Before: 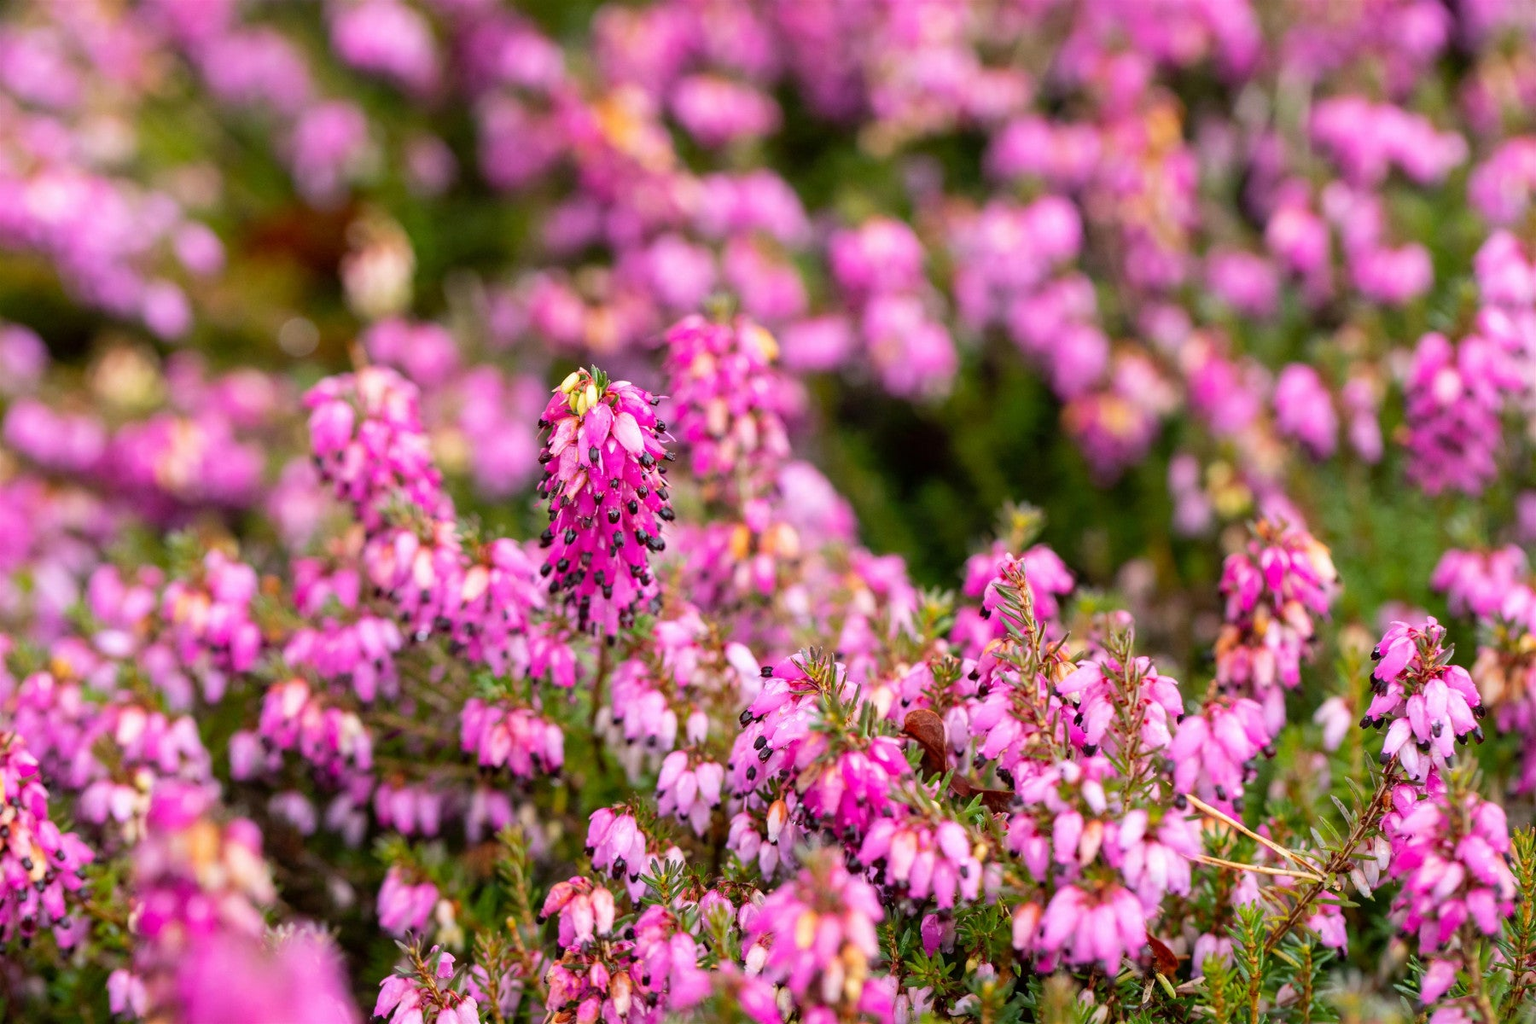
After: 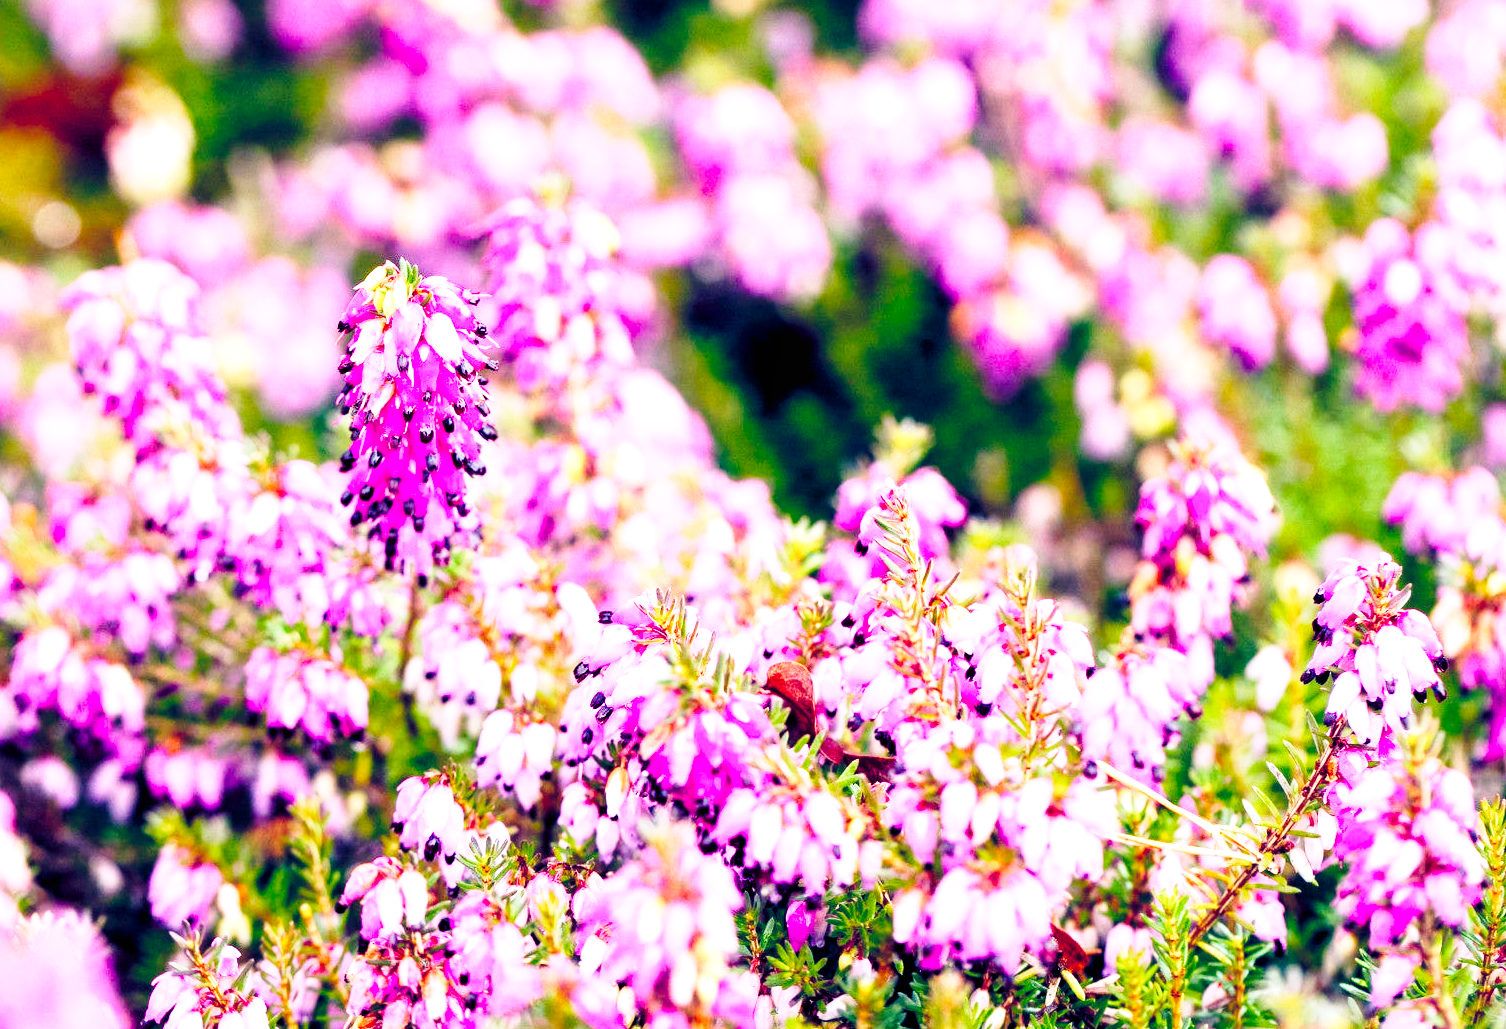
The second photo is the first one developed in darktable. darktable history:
exposure: exposure 1 EV, compensate highlight preservation false
base curve: curves: ch0 [(0, 0) (0.028, 0.03) (0.121, 0.232) (0.46, 0.748) (0.859, 0.968) (1, 1)], preserve colors none
tone equalizer: on, module defaults
crop: left 16.315%, top 14.246%
color balance rgb: shadows lift › luminance -41.13%, shadows lift › chroma 14.13%, shadows lift › hue 260°, power › luminance -3.76%, power › chroma 0.56%, power › hue 40.37°, highlights gain › luminance 16.81%, highlights gain › chroma 2.94%, highlights gain › hue 260°, global offset › luminance -0.29%, global offset › chroma 0.31%, global offset › hue 260°, perceptual saturation grading › global saturation 20%, perceptual saturation grading › highlights -13.92%, perceptual saturation grading › shadows 50%
local contrast: mode bilateral grid, contrast 100, coarseness 100, detail 94%, midtone range 0.2
